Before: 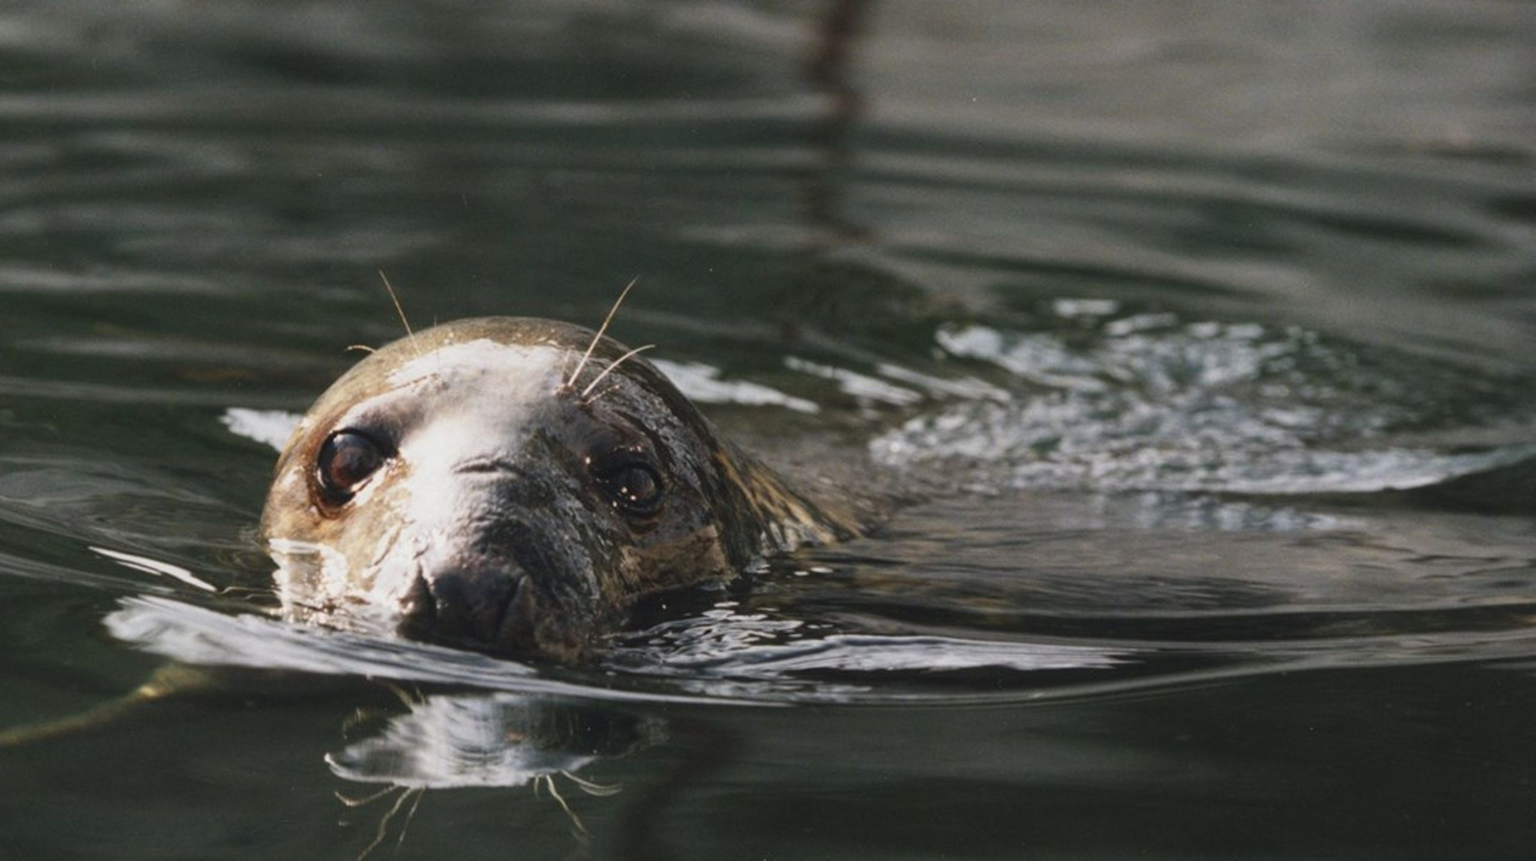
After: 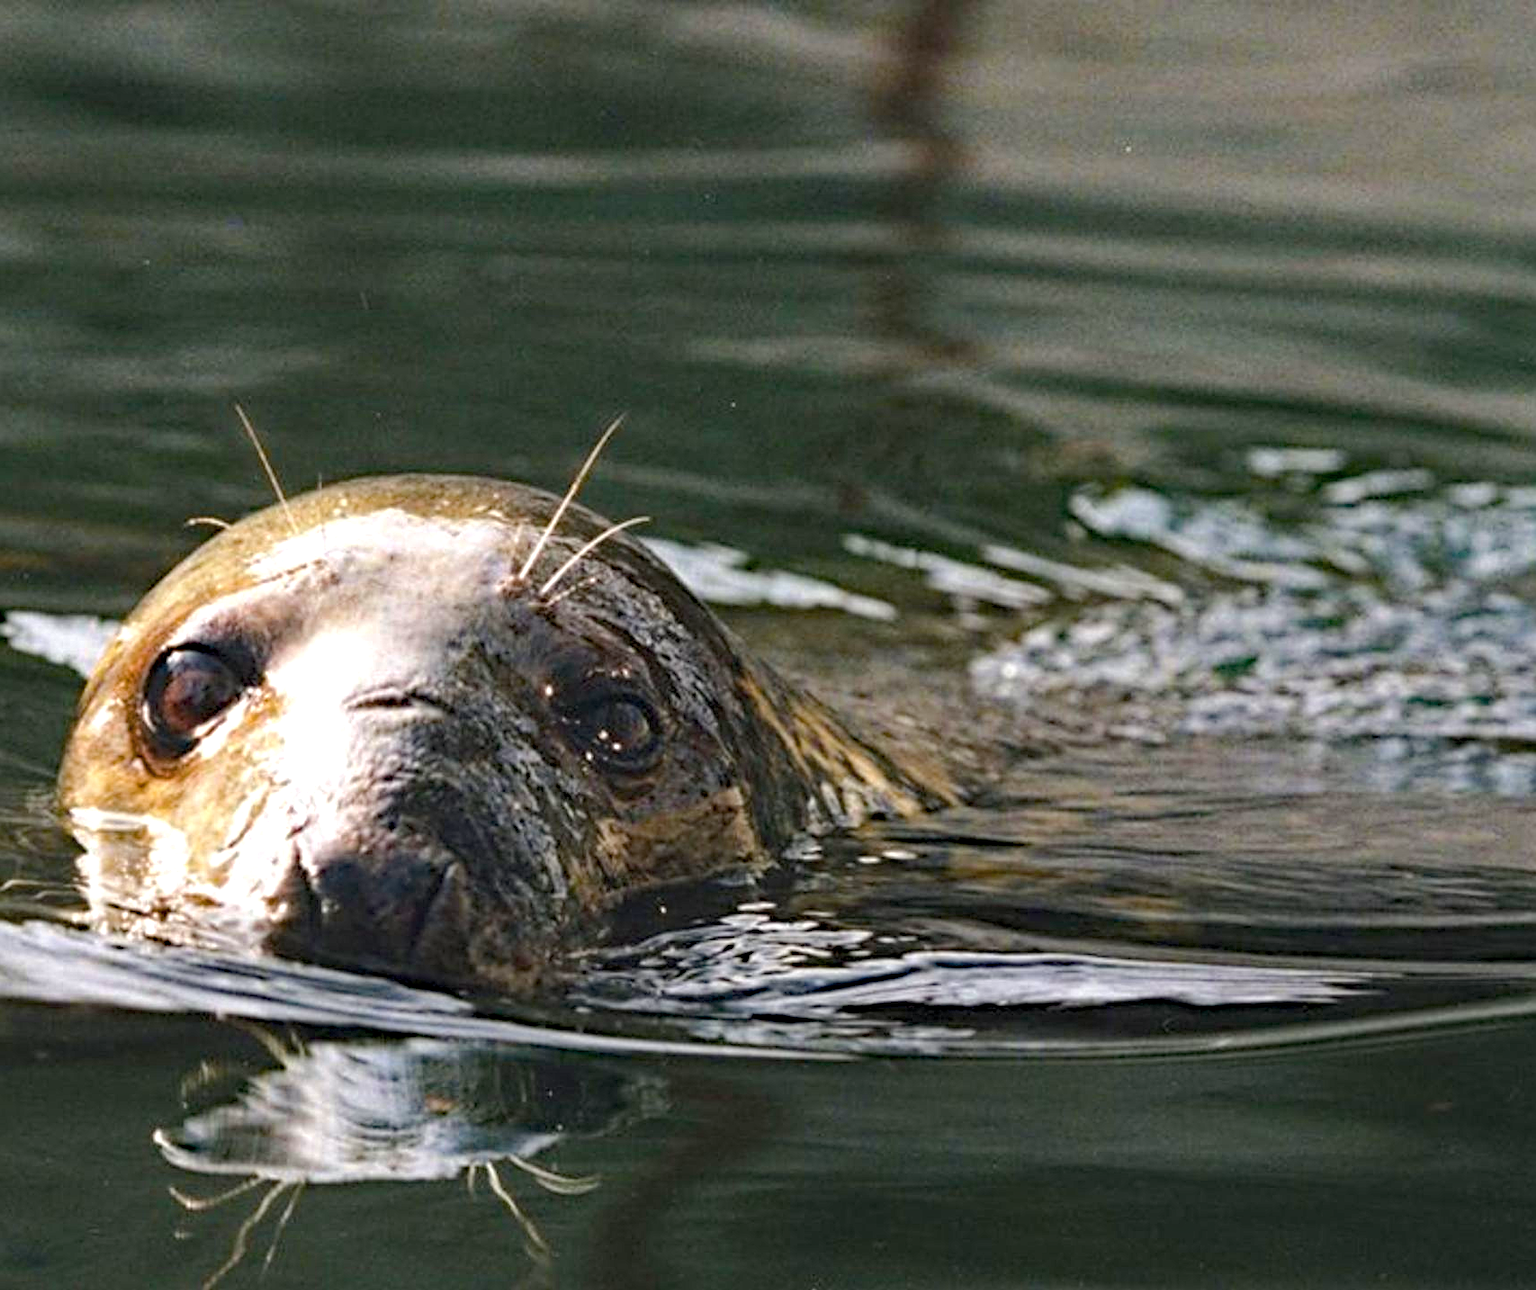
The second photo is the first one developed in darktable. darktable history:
exposure: black level correction 0, exposure 0.695 EV, compensate highlight preservation false
crop and rotate: left 14.489%, right 18.821%
color correction: highlights b* 0.062, saturation 0.804
sharpen: on, module defaults
haze removal: strength 0.499, distance 0.424, compatibility mode true, adaptive false
color balance rgb: perceptual saturation grading › global saturation 31.067%, perceptual brilliance grading › mid-tones 10.014%, perceptual brilliance grading › shadows 15.527%
